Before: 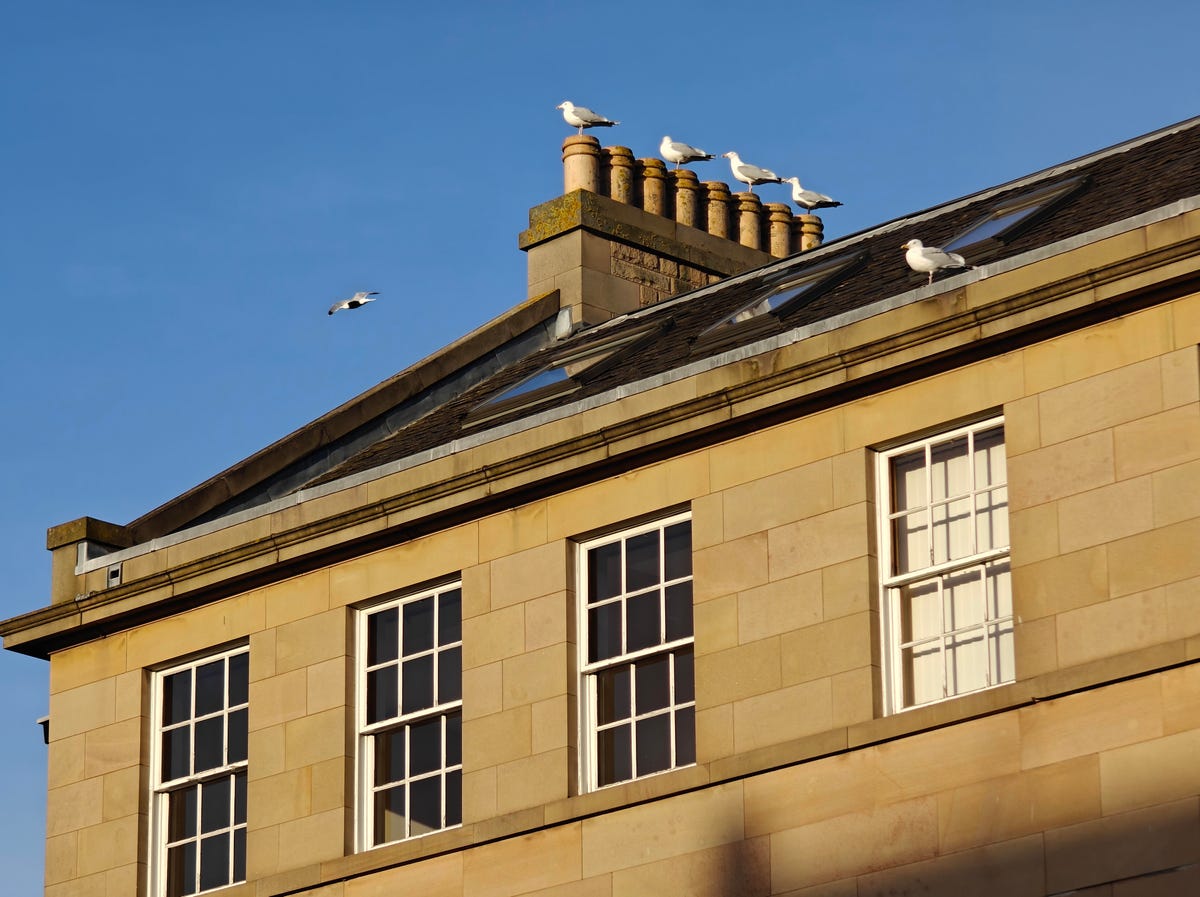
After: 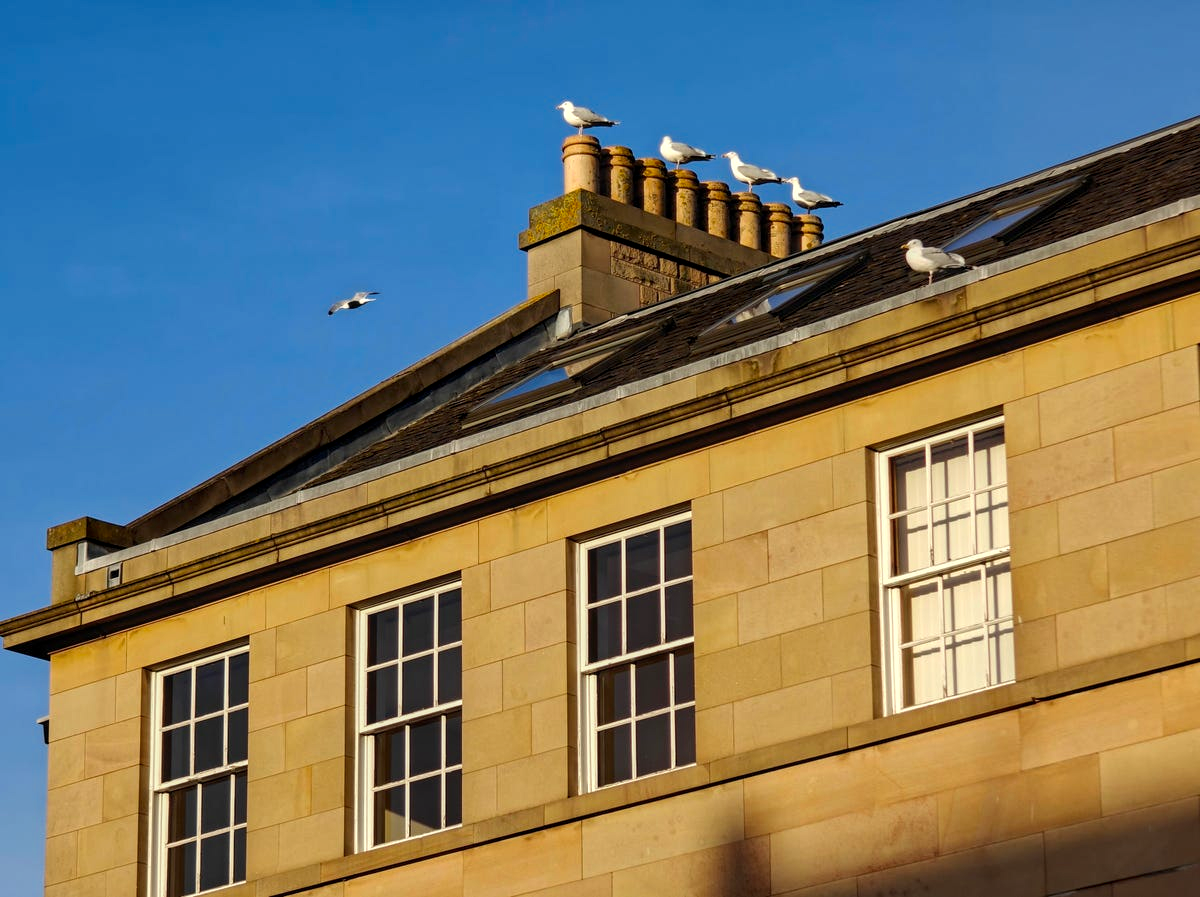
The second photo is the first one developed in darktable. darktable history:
local contrast: on, module defaults
color zones: curves: ch0 [(0, 0.613) (0.01, 0.613) (0.245, 0.448) (0.498, 0.529) (0.642, 0.665) (0.879, 0.777) (0.99, 0.613)]; ch1 [(0, 0) (0.143, 0) (0.286, 0) (0.429, 0) (0.571, 0) (0.714, 0) (0.857, 0)], mix -121.96%
base curve: exposure shift 0, preserve colors none
